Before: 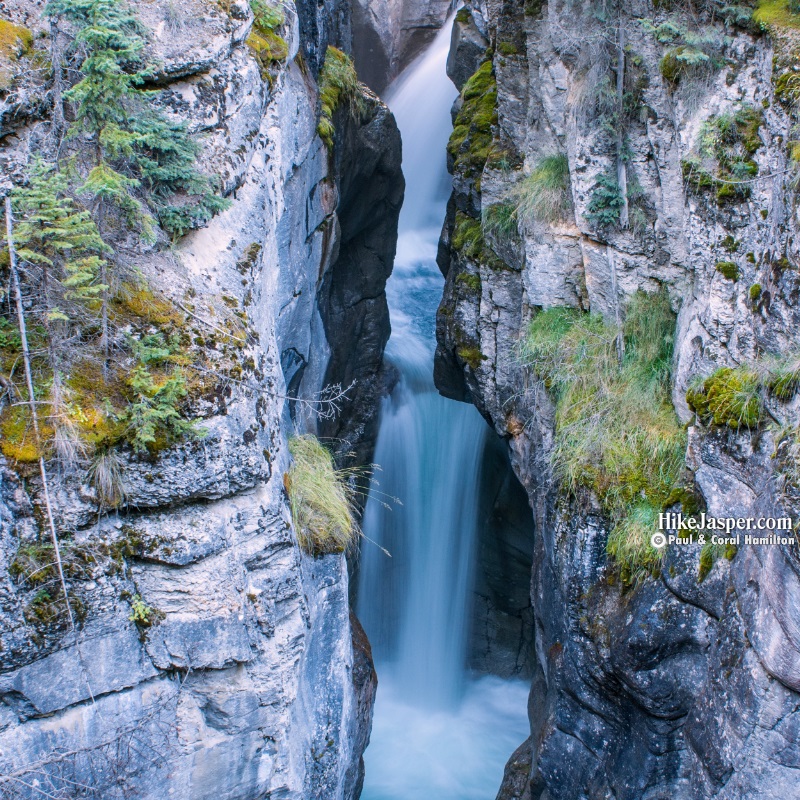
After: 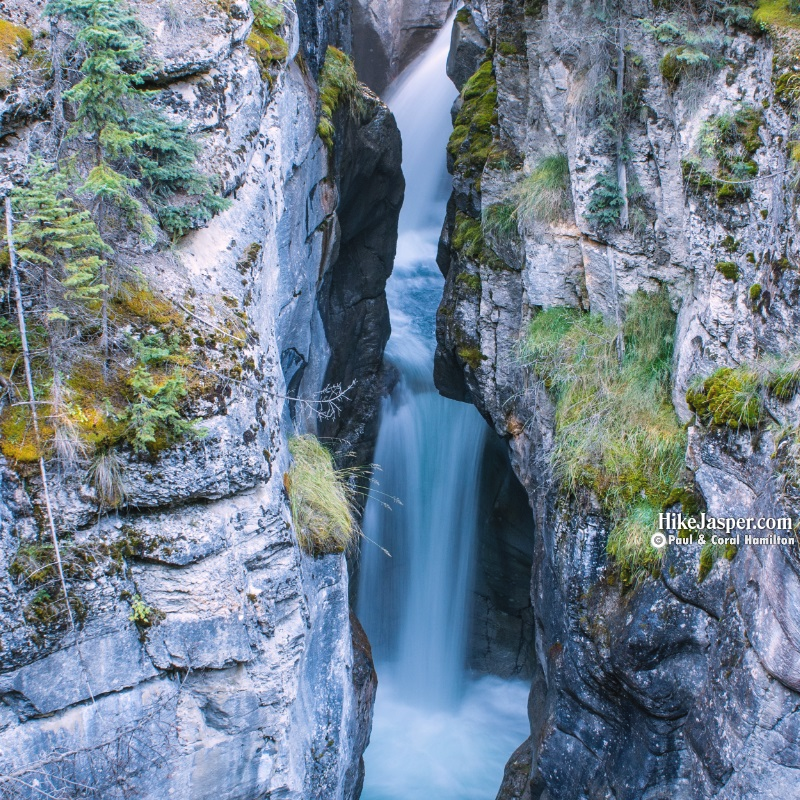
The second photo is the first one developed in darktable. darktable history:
exposure: black level correction -0.004, exposure 0.057 EV, compensate highlight preservation false
